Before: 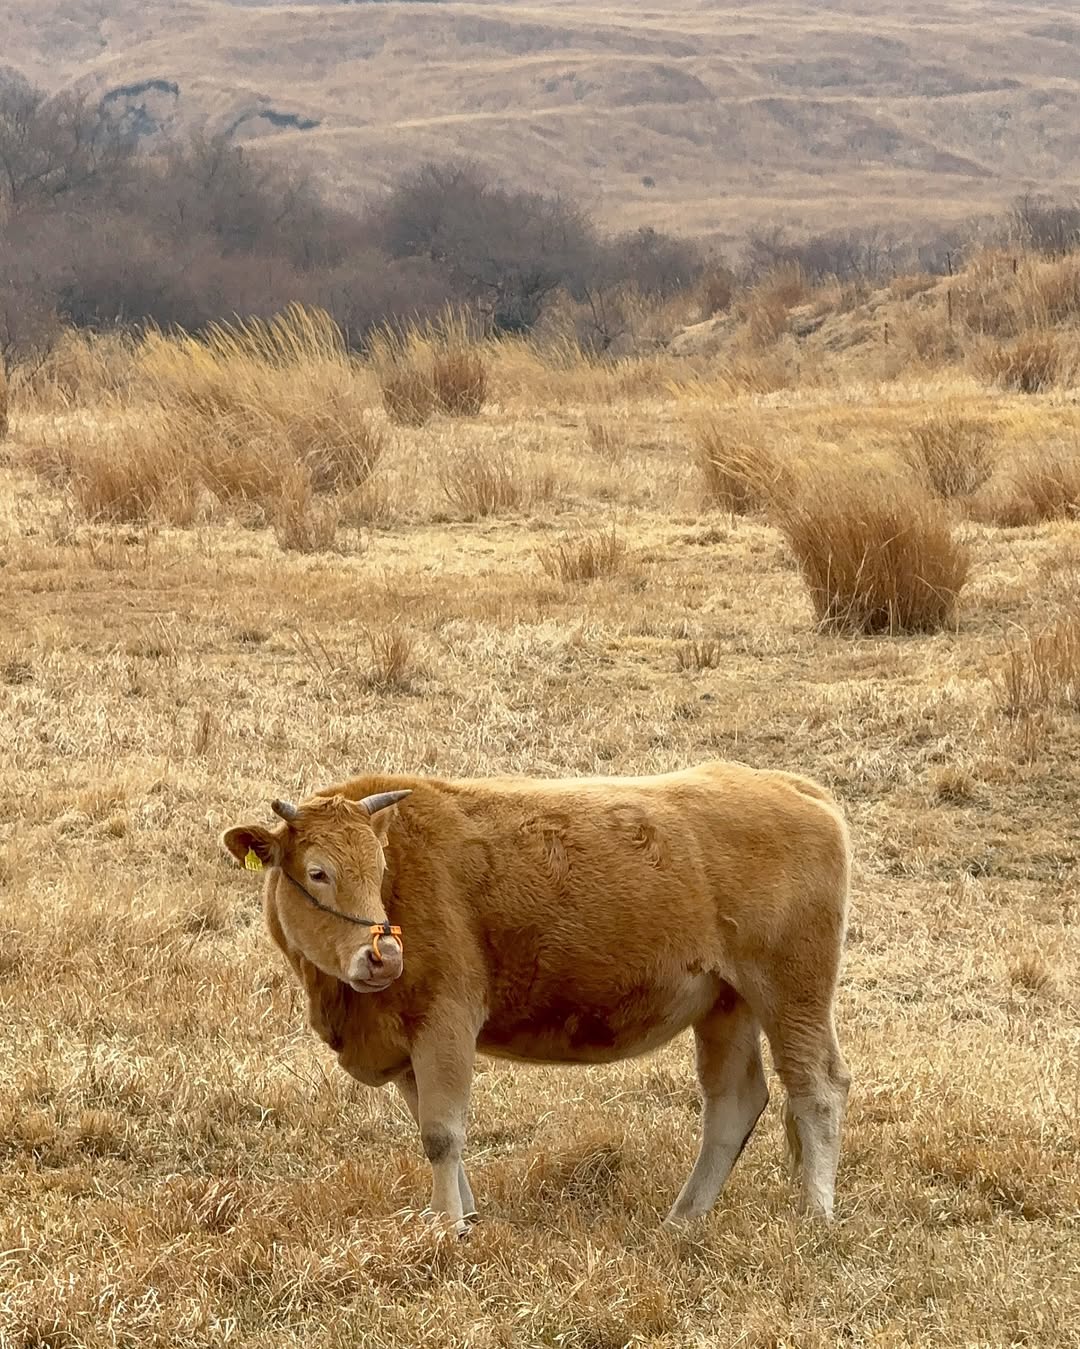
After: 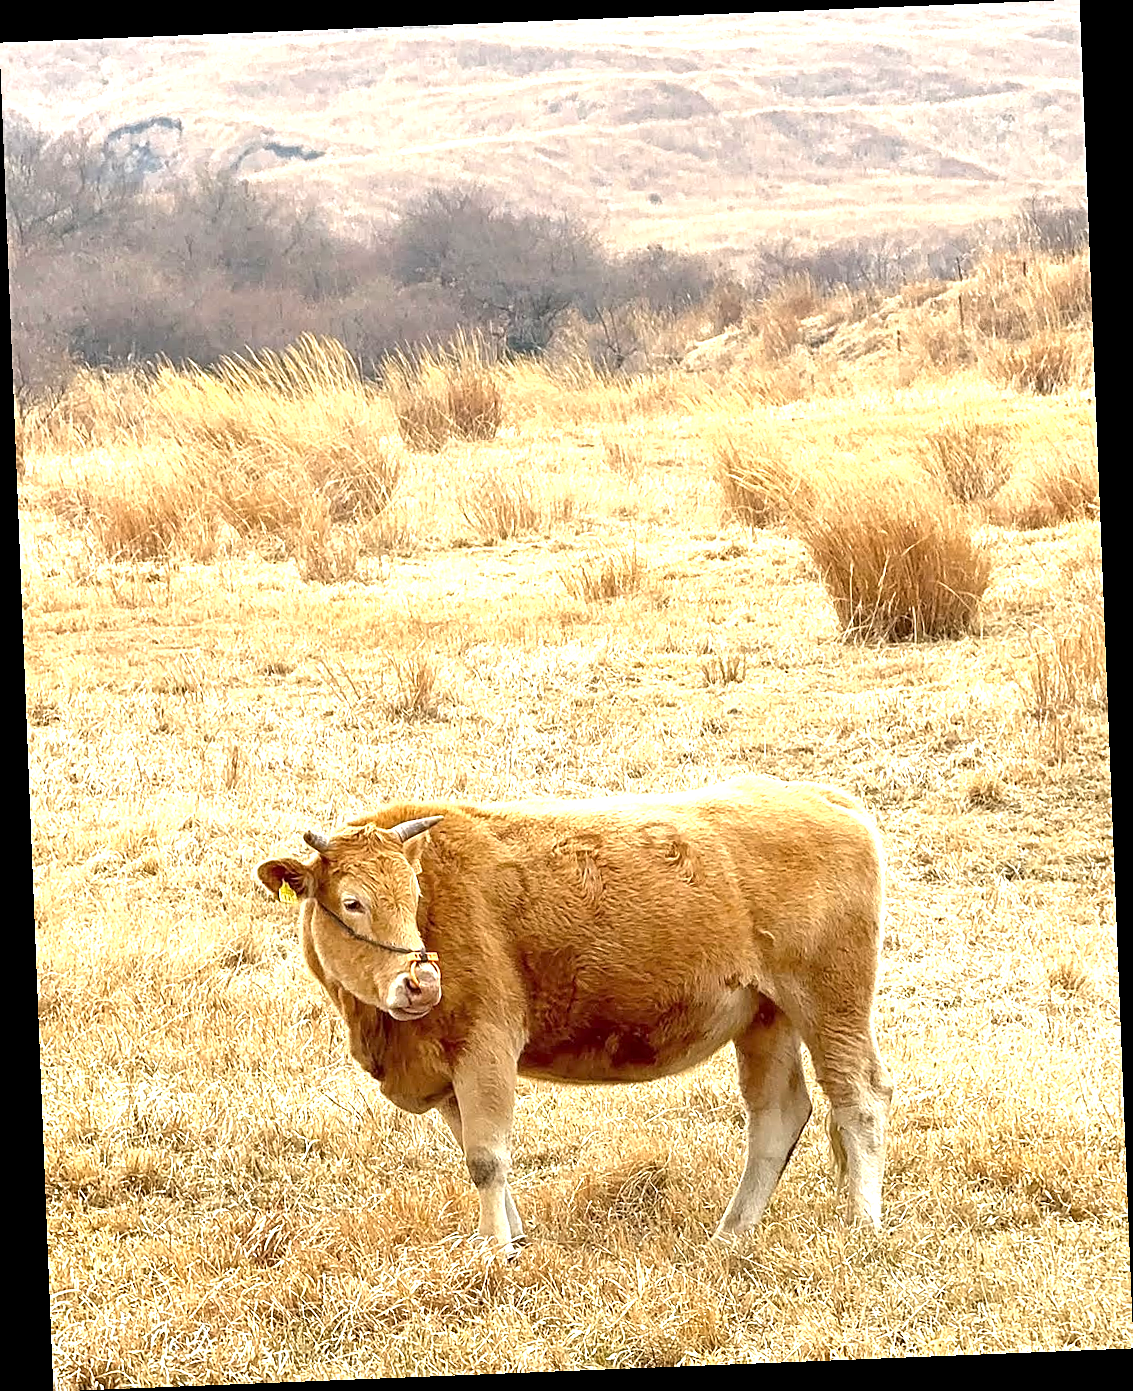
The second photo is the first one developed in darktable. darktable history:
exposure: black level correction 0, exposure 1.3 EV, compensate highlight preservation false
local contrast: highlights 100%, shadows 100%, detail 120%, midtone range 0.2
sharpen: on, module defaults
rotate and perspective: rotation -2.29°, automatic cropping off
